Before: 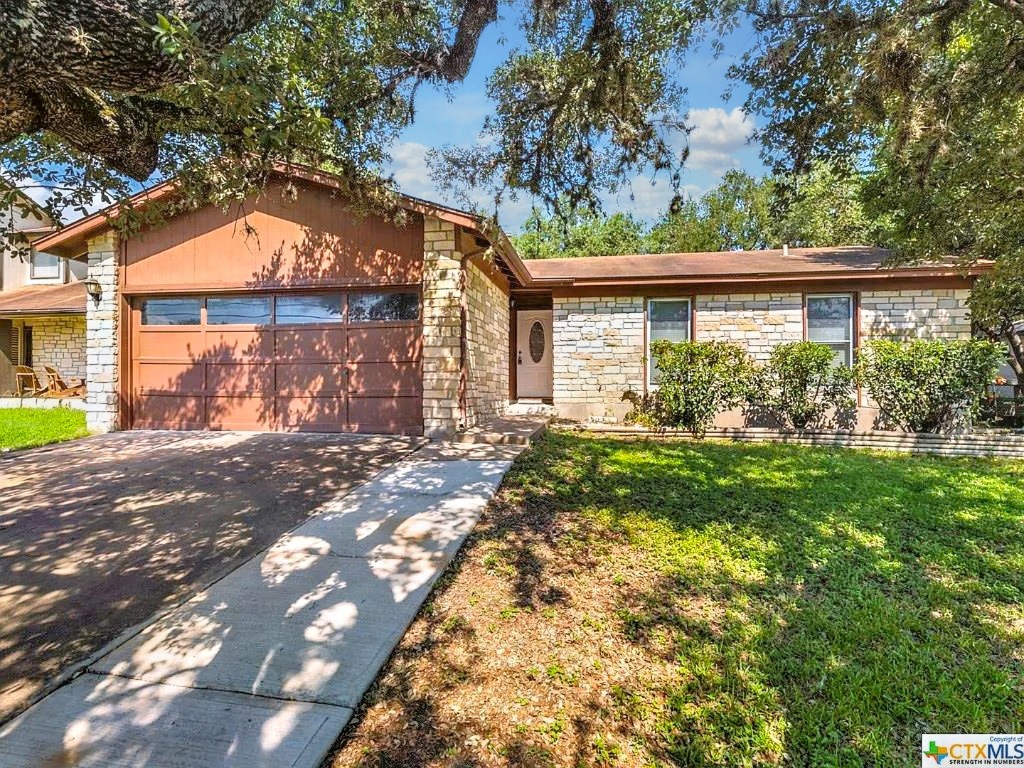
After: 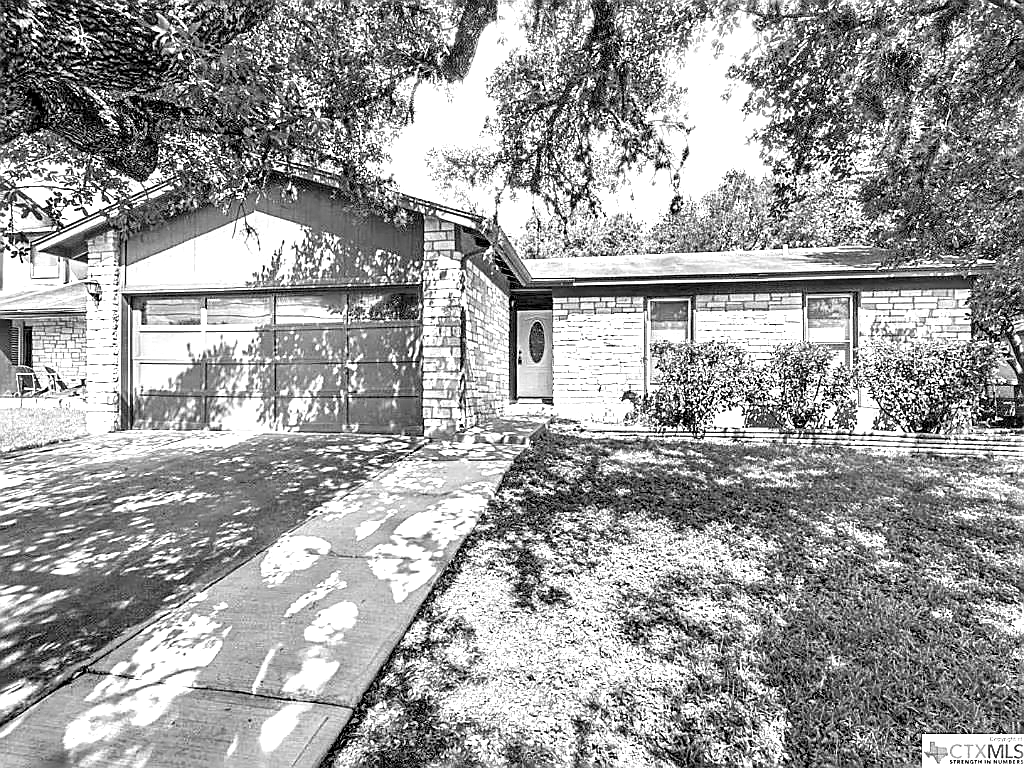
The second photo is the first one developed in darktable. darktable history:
exposure: exposure 0.512 EV, compensate highlight preservation false
color calibration: output gray [0.21, 0.42, 0.37, 0], illuminant as shot in camera, x 0.358, y 0.373, temperature 4628.91 K
sharpen: on, module defaults
local contrast: highlights 104%, shadows 102%, detail 120%, midtone range 0.2
color balance rgb: global offset › luminance -0.373%, perceptual saturation grading › global saturation 19.09%, perceptual brilliance grading › global brilliance 19.904%
